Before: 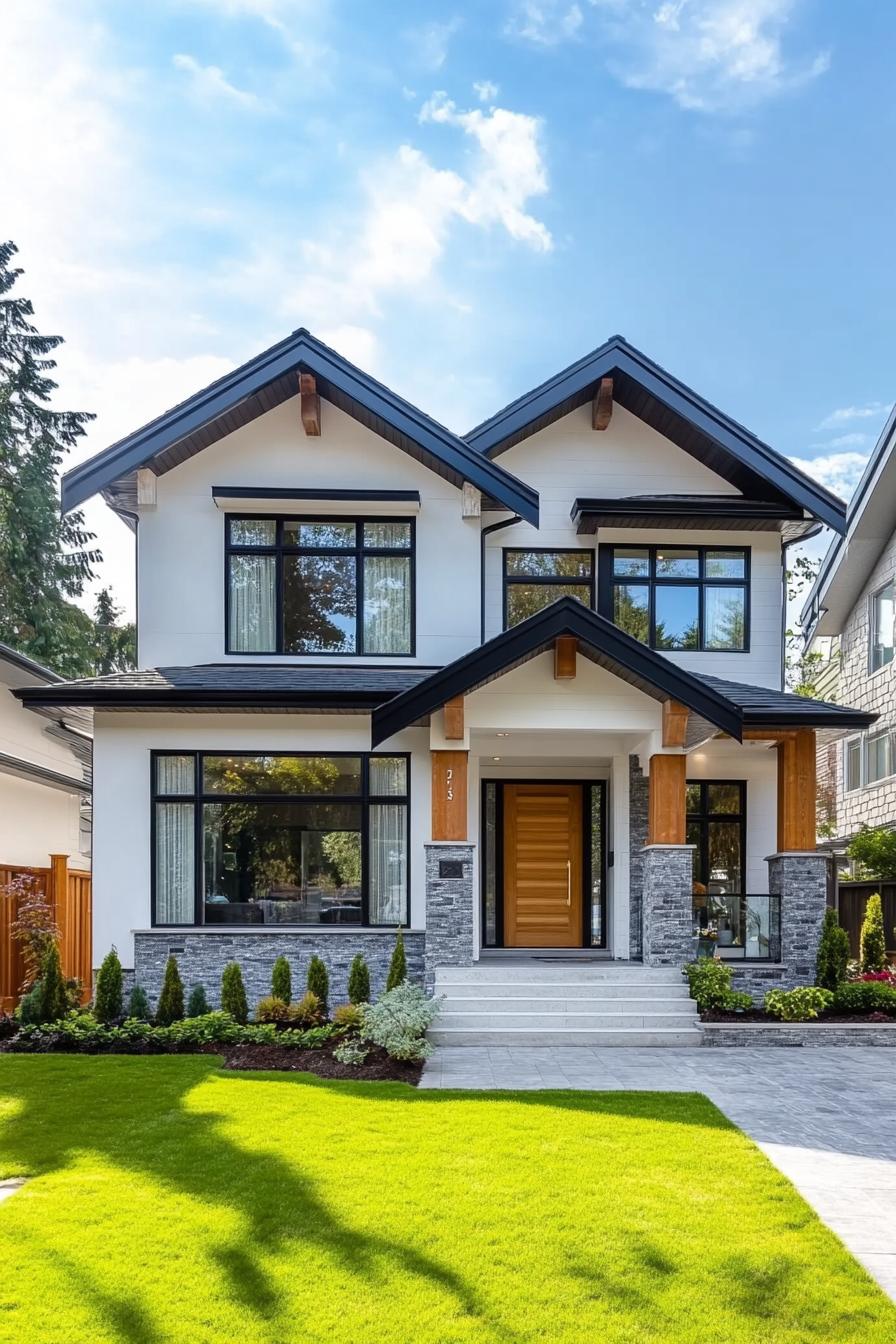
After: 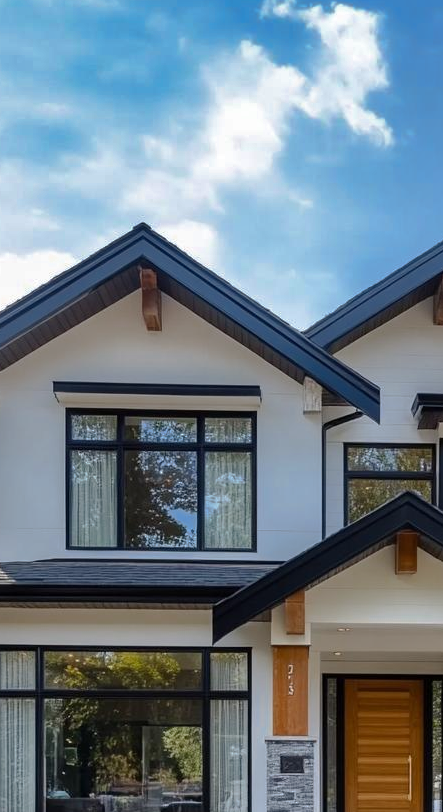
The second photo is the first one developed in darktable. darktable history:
color zones: curves: ch0 [(0, 0.425) (0.143, 0.422) (0.286, 0.42) (0.429, 0.419) (0.571, 0.419) (0.714, 0.42) (0.857, 0.422) (1, 0.425)]
crop: left 17.786%, top 7.813%, right 32.687%, bottom 31.697%
tone curve: curves: ch0 [(0, 0) (0.568, 0.517) (0.8, 0.717) (1, 1)], preserve colors none
shadows and highlights: low approximation 0.01, soften with gaussian
